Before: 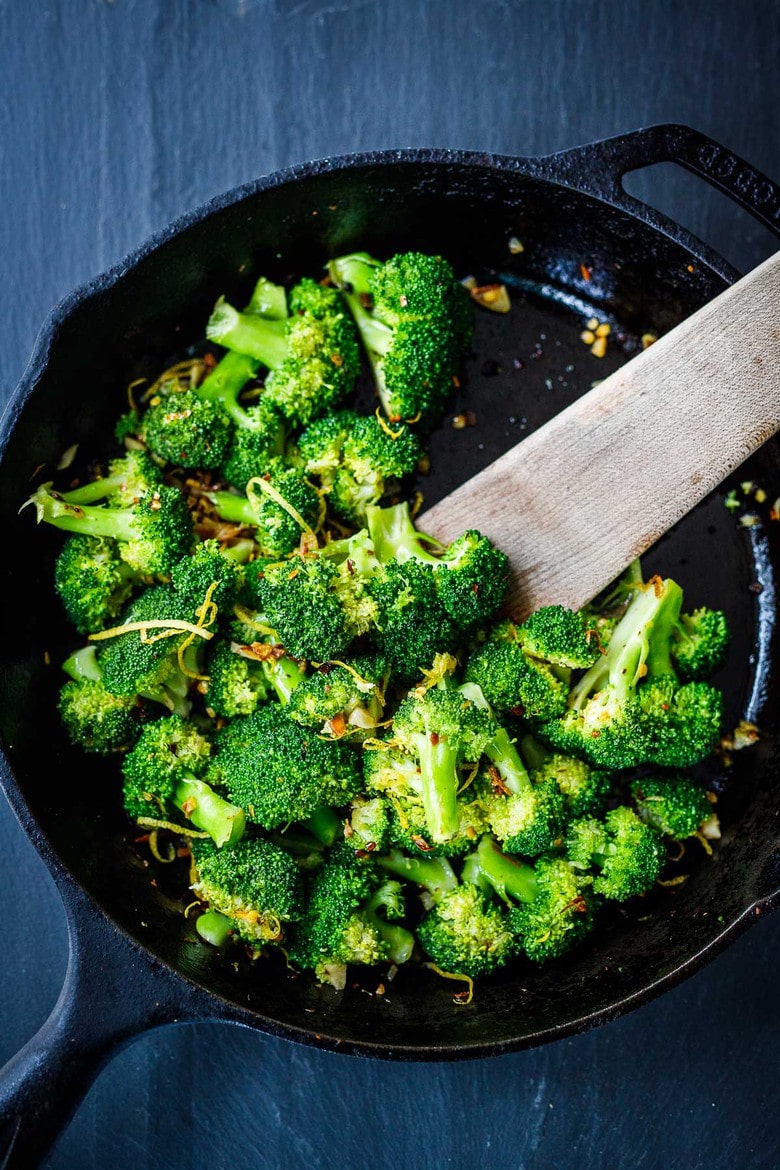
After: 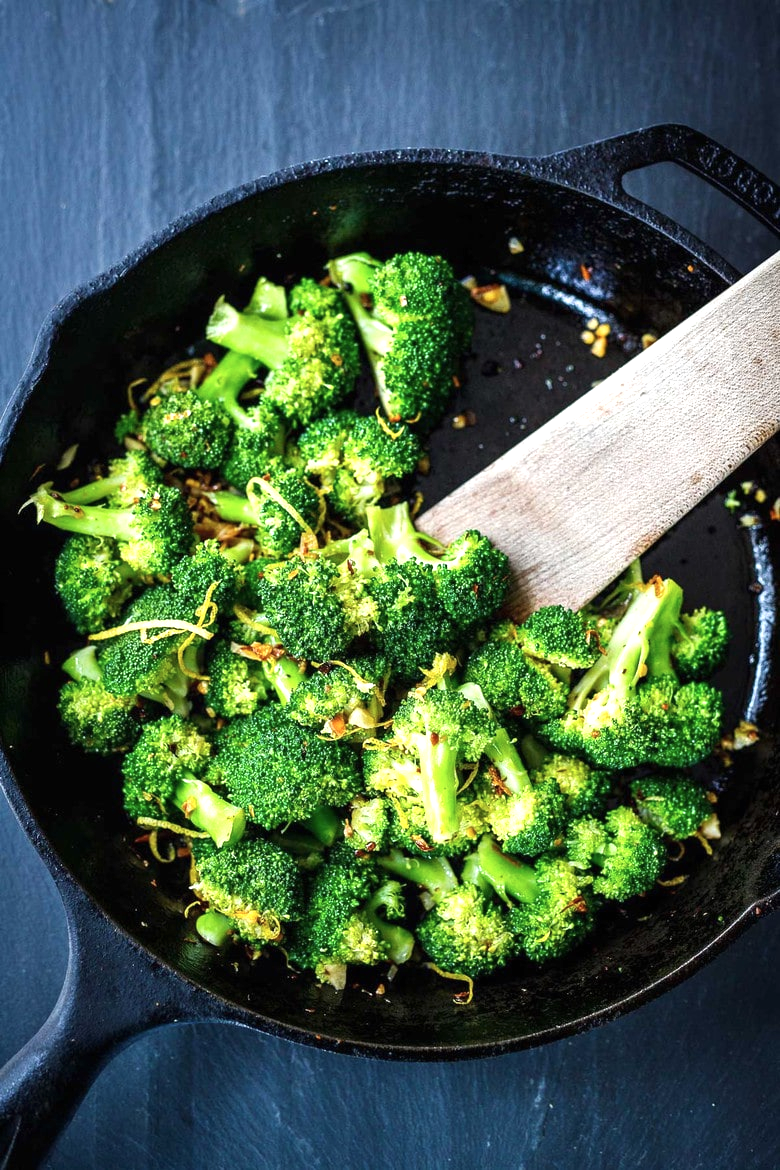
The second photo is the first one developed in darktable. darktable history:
contrast brightness saturation: saturation -0.097
exposure: black level correction 0, exposure 0.597 EV, compensate highlight preservation false
